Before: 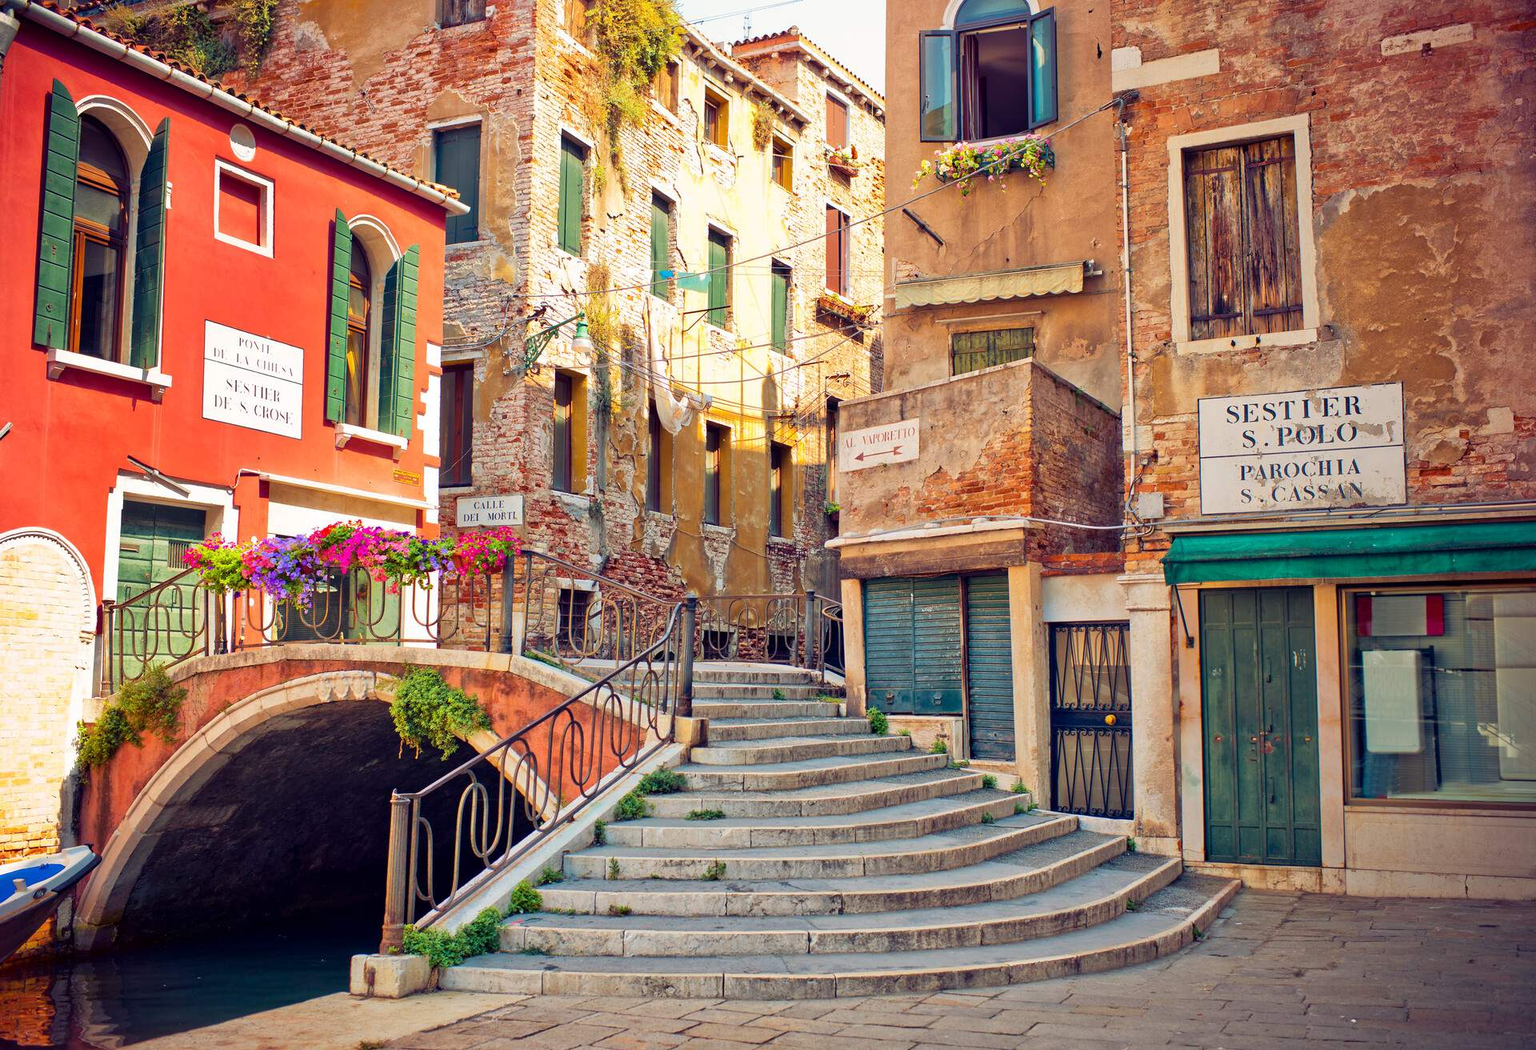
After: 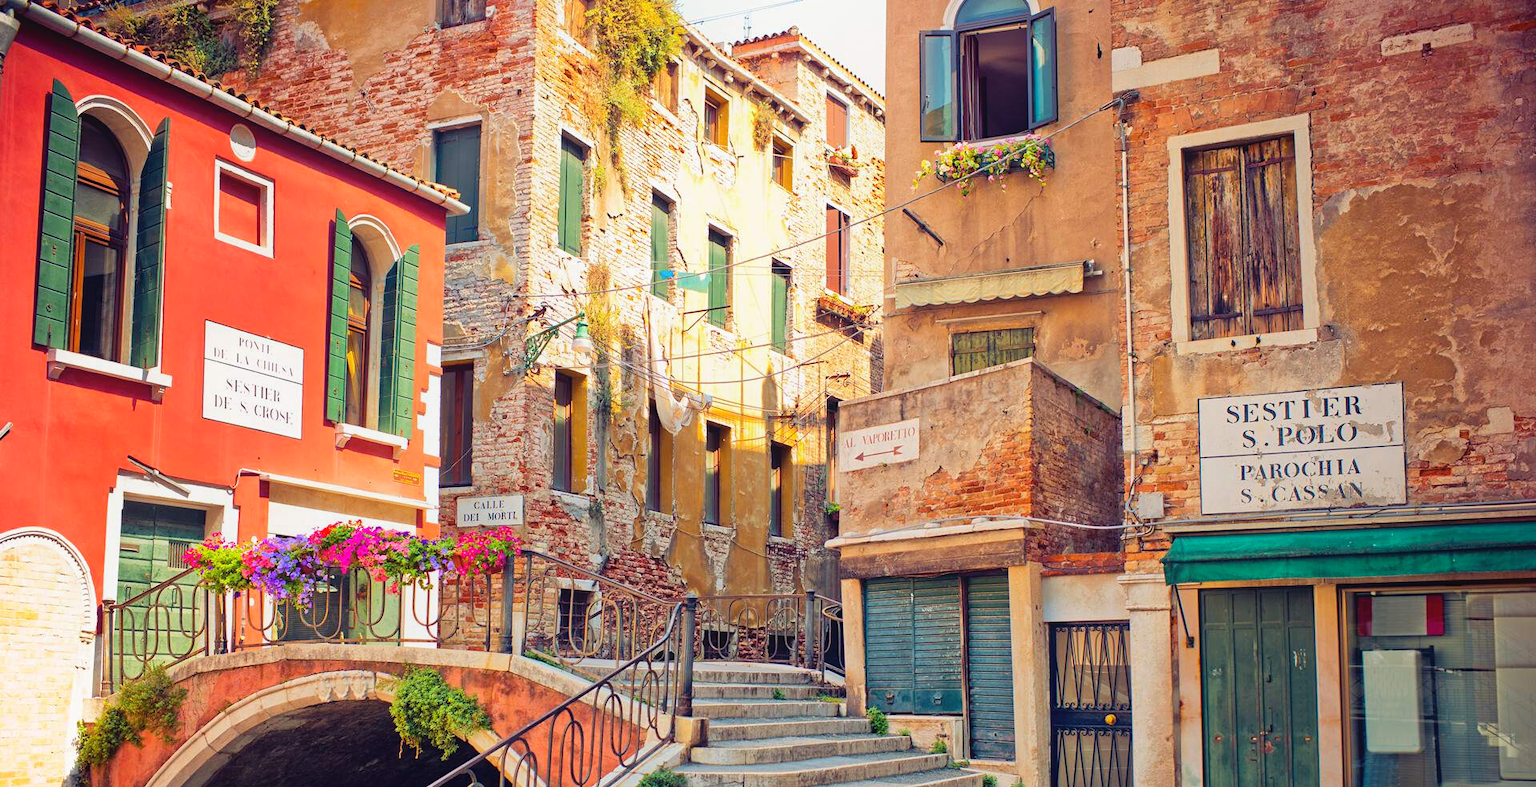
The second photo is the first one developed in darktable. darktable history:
crop: bottom 24.988%
tone curve: curves: ch0 [(0, 0.008) (0.083, 0.073) (0.28, 0.286) (0.528, 0.559) (0.961, 0.966) (1, 1)], color space Lab, linked channels, preserve colors none
contrast equalizer: y [[0.439, 0.44, 0.442, 0.457, 0.493, 0.498], [0.5 ×6], [0.5 ×6], [0 ×6], [0 ×6]], mix 0.59
